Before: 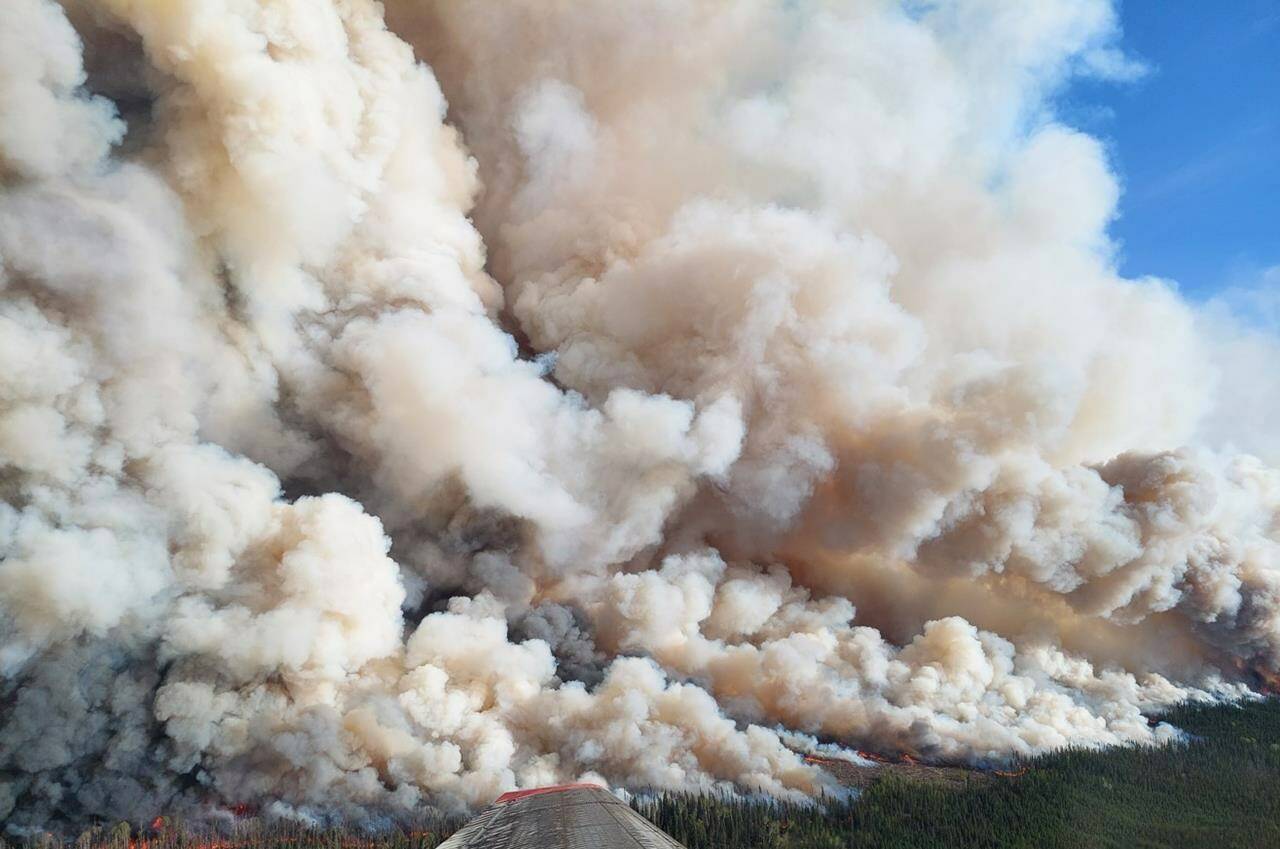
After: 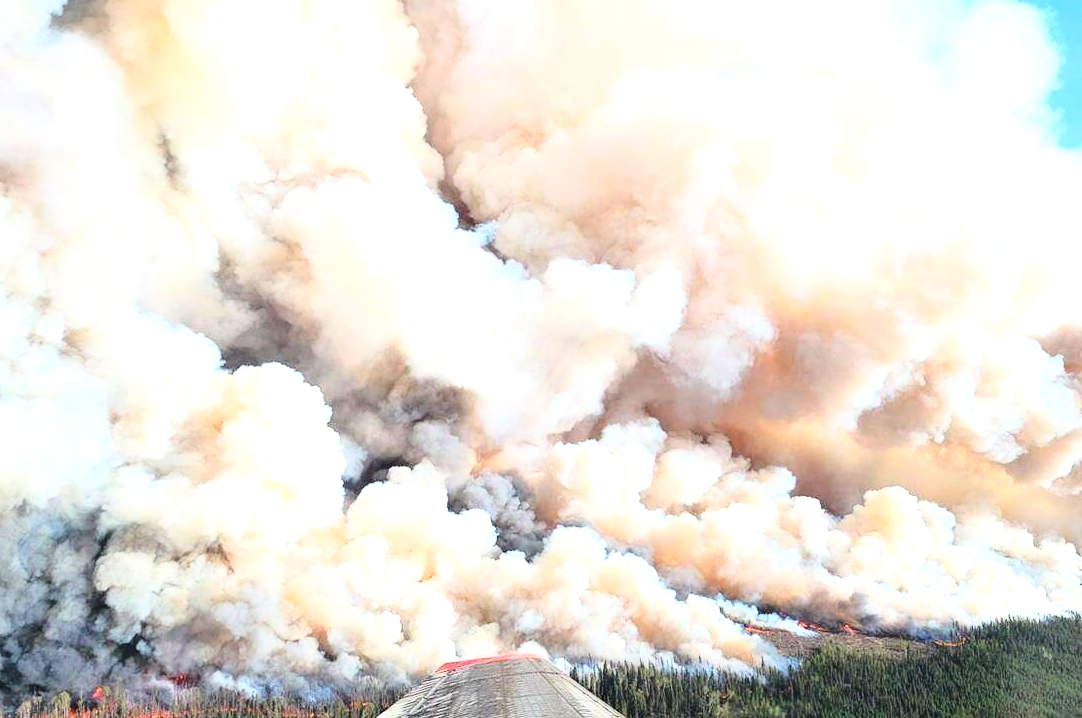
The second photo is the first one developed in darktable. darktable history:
exposure: black level correction 0, exposure 0.949 EV, compensate highlight preservation false
crop and rotate: left 4.762%, top 15.424%, right 10.665%
base curve: curves: ch0 [(0, 0) (0.028, 0.03) (0.121, 0.232) (0.46, 0.748) (0.859, 0.968) (1, 1)]
